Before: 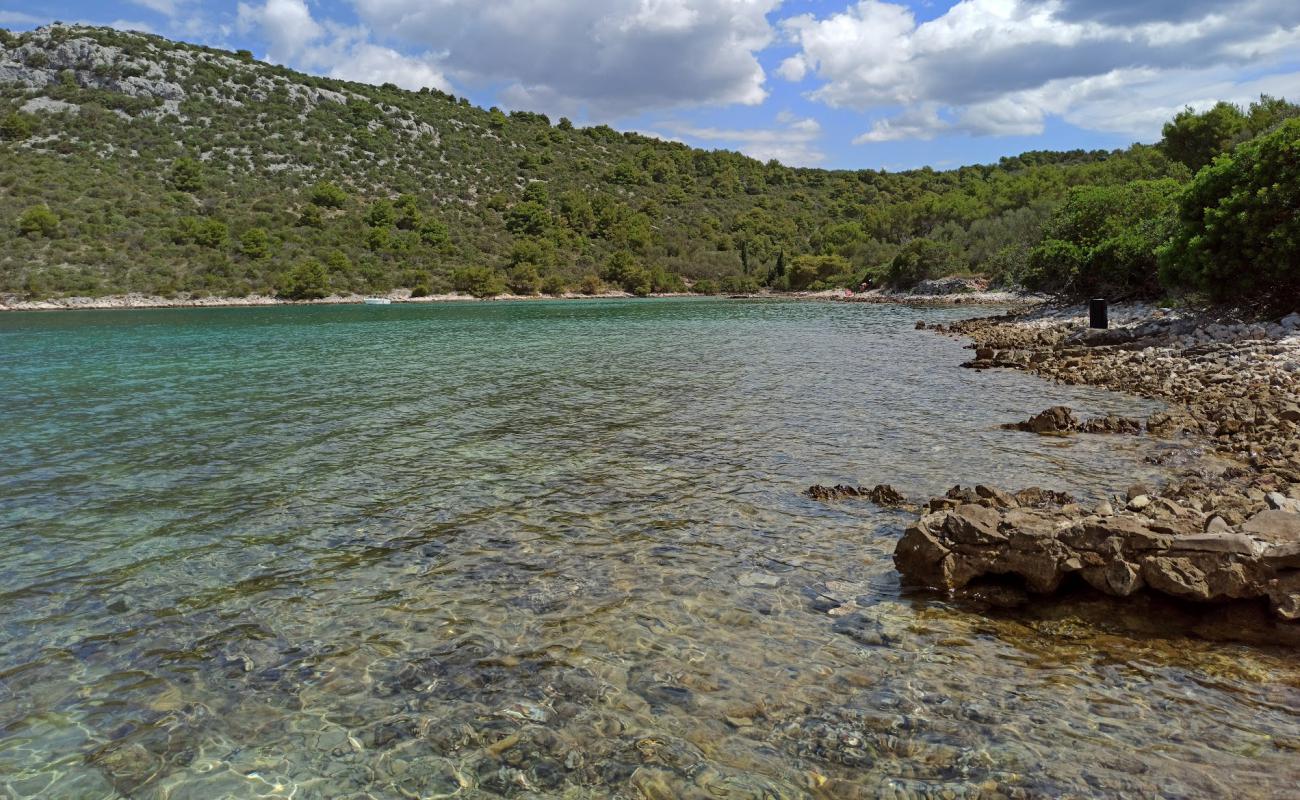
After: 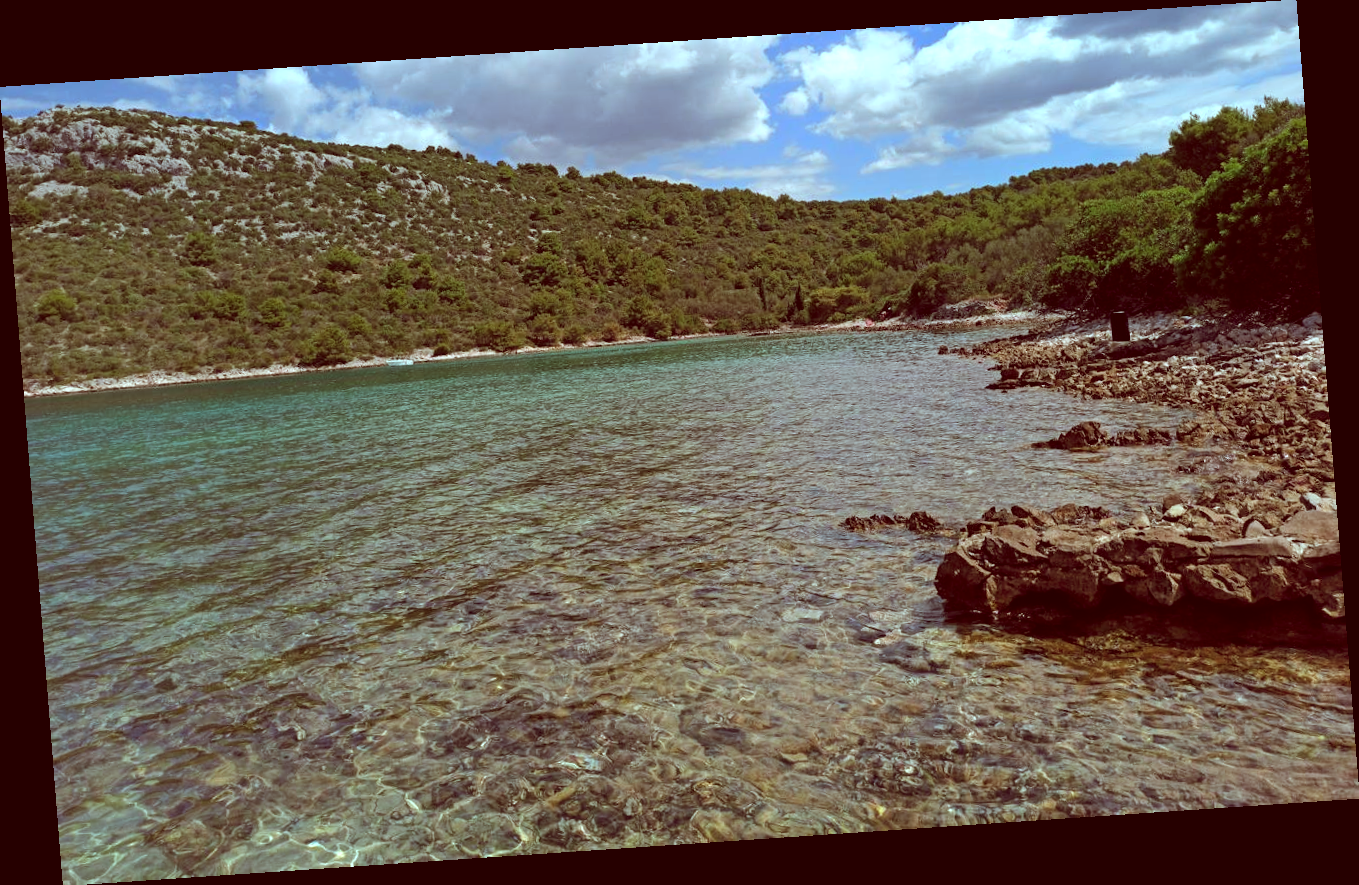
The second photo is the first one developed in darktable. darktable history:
color correction: highlights a* -14.62, highlights b* -16.22, shadows a* 10.12, shadows b* 29.4
color balance: lift [1.001, 0.997, 0.99, 1.01], gamma [1.007, 1, 0.975, 1.025], gain [1, 1.065, 1.052, 0.935], contrast 13.25%
rotate and perspective: rotation -4.2°, shear 0.006, automatic cropping off
